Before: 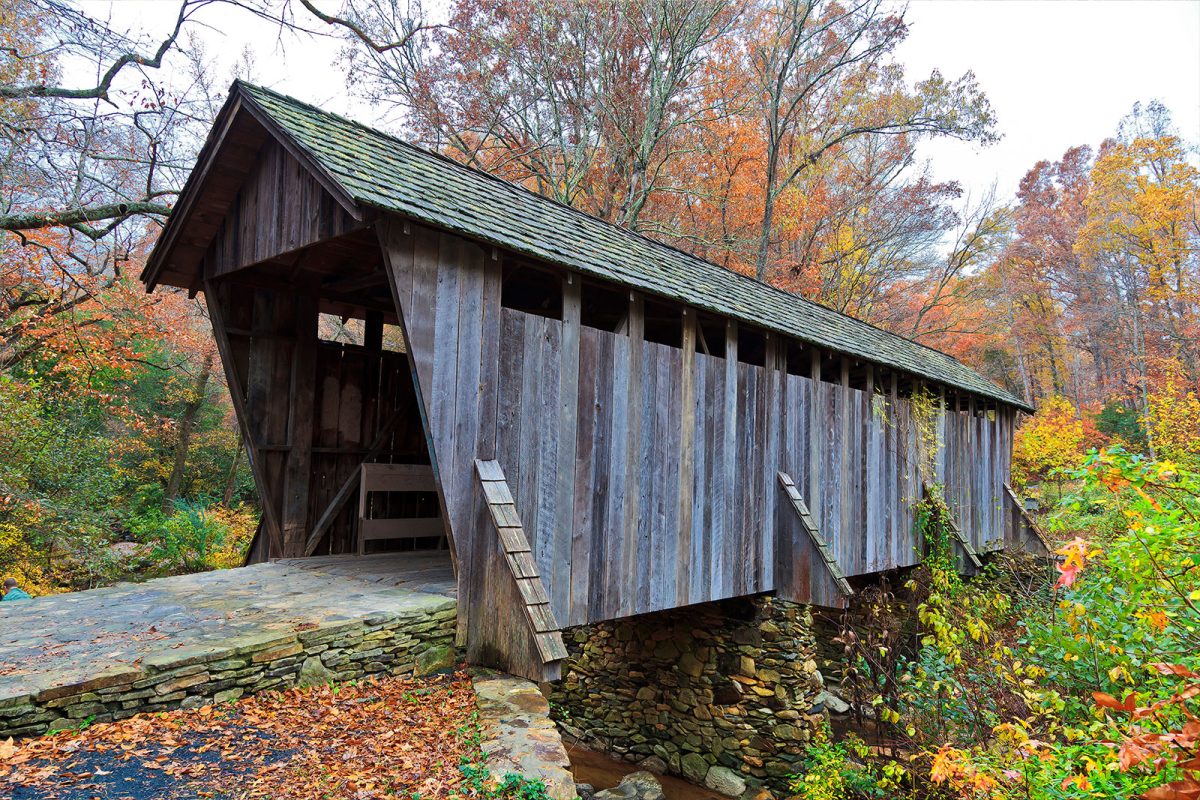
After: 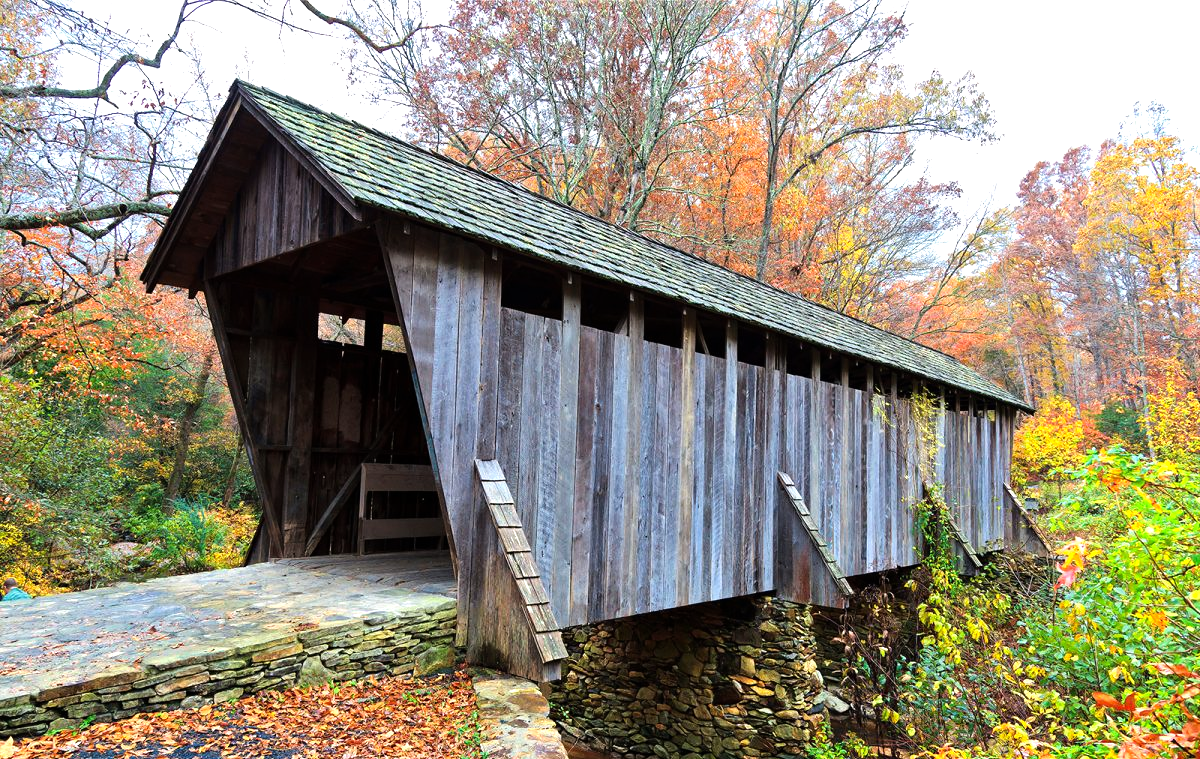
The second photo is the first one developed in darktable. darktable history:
crop and rotate: top 0.009%, bottom 5.098%
color zones: curves: ch1 [(0, 0.523) (0.143, 0.545) (0.286, 0.52) (0.429, 0.506) (0.571, 0.503) (0.714, 0.503) (0.857, 0.508) (1, 0.523)]
tone equalizer: -8 EV -0.742 EV, -7 EV -0.706 EV, -6 EV -0.566 EV, -5 EV -0.379 EV, -3 EV 0.394 EV, -2 EV 0.6 EV, -1 EV 0.692 EV, +0 EV 0.729 EV, mask exposure compensation -0.491 EV
